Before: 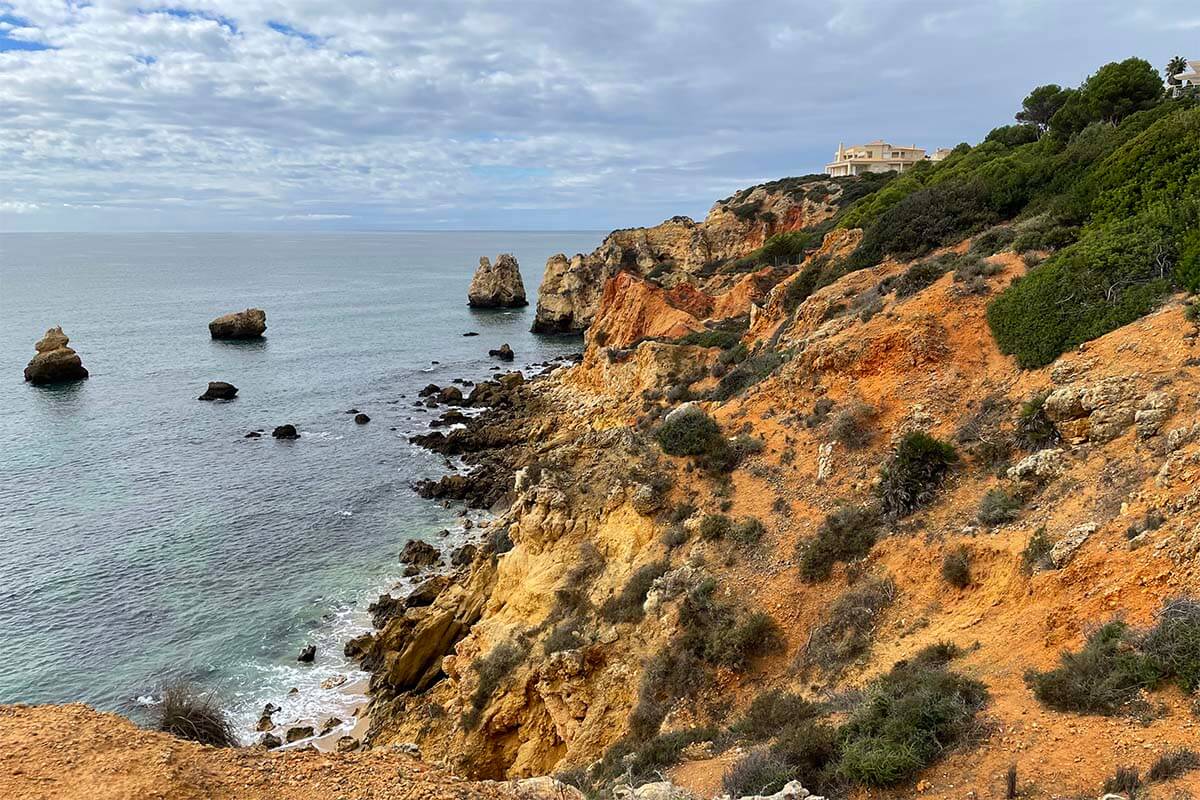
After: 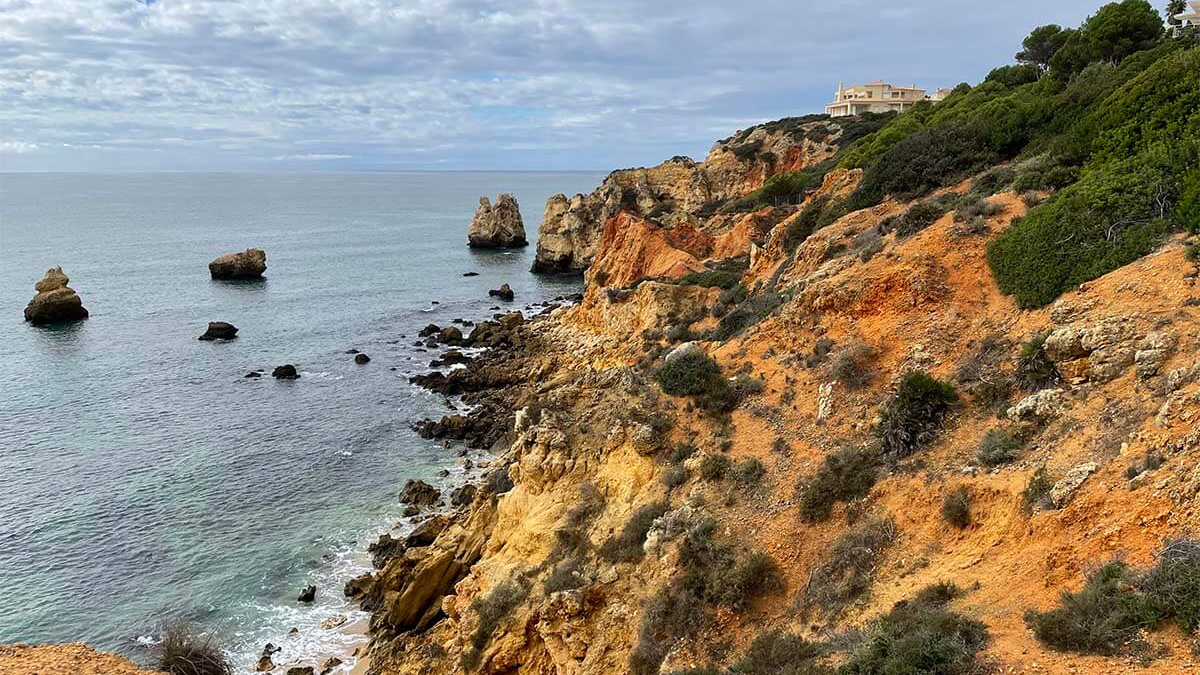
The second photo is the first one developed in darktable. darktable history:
crop: top 7.565%, bottom 7.97%
